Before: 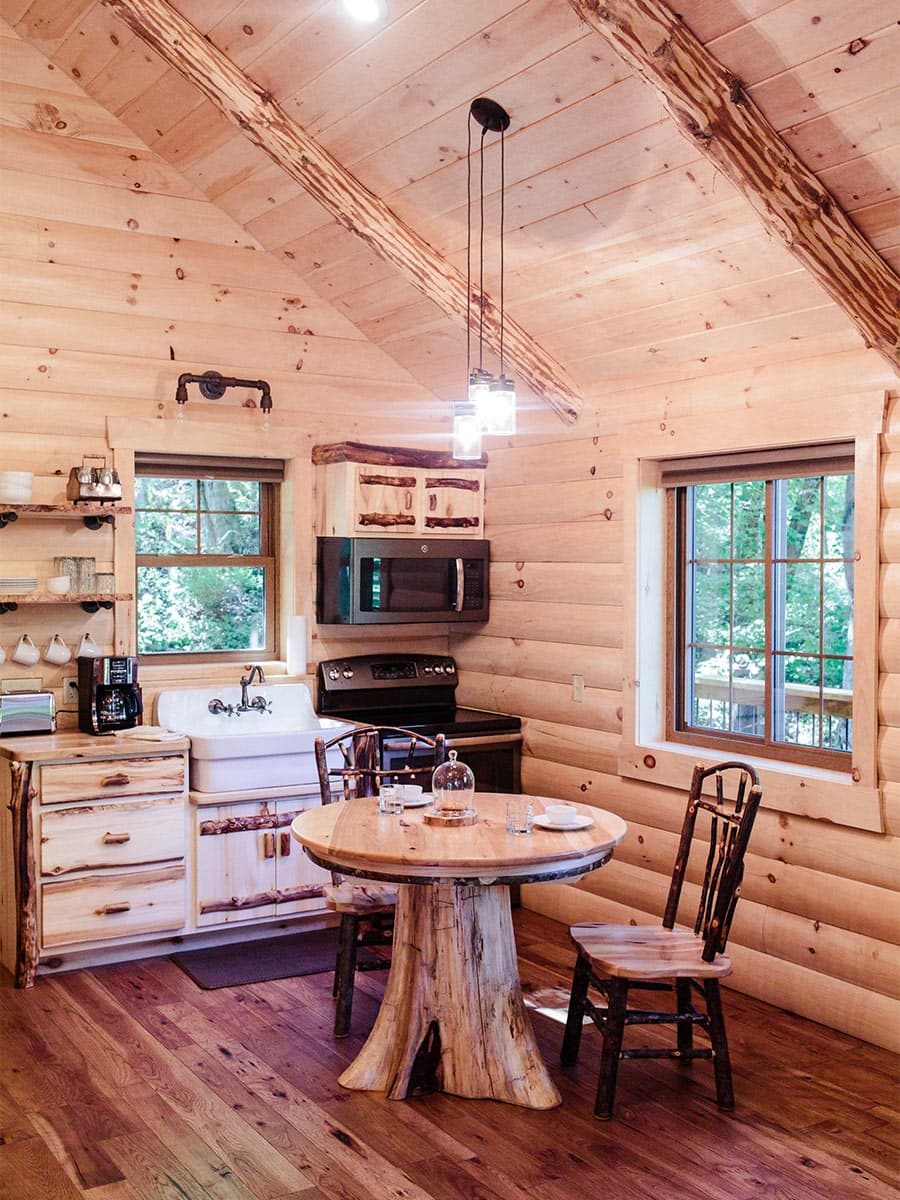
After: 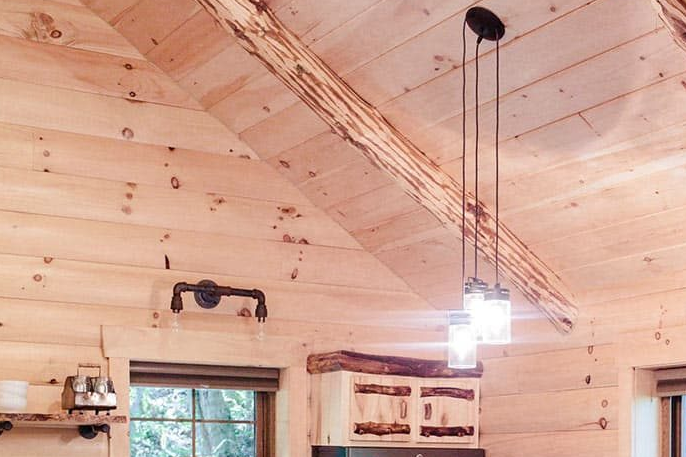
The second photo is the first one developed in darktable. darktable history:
color balance: output saturation 98.5%
crop: left 0.579%, top 7.627%, right 23.167%, bottom 54.275%
